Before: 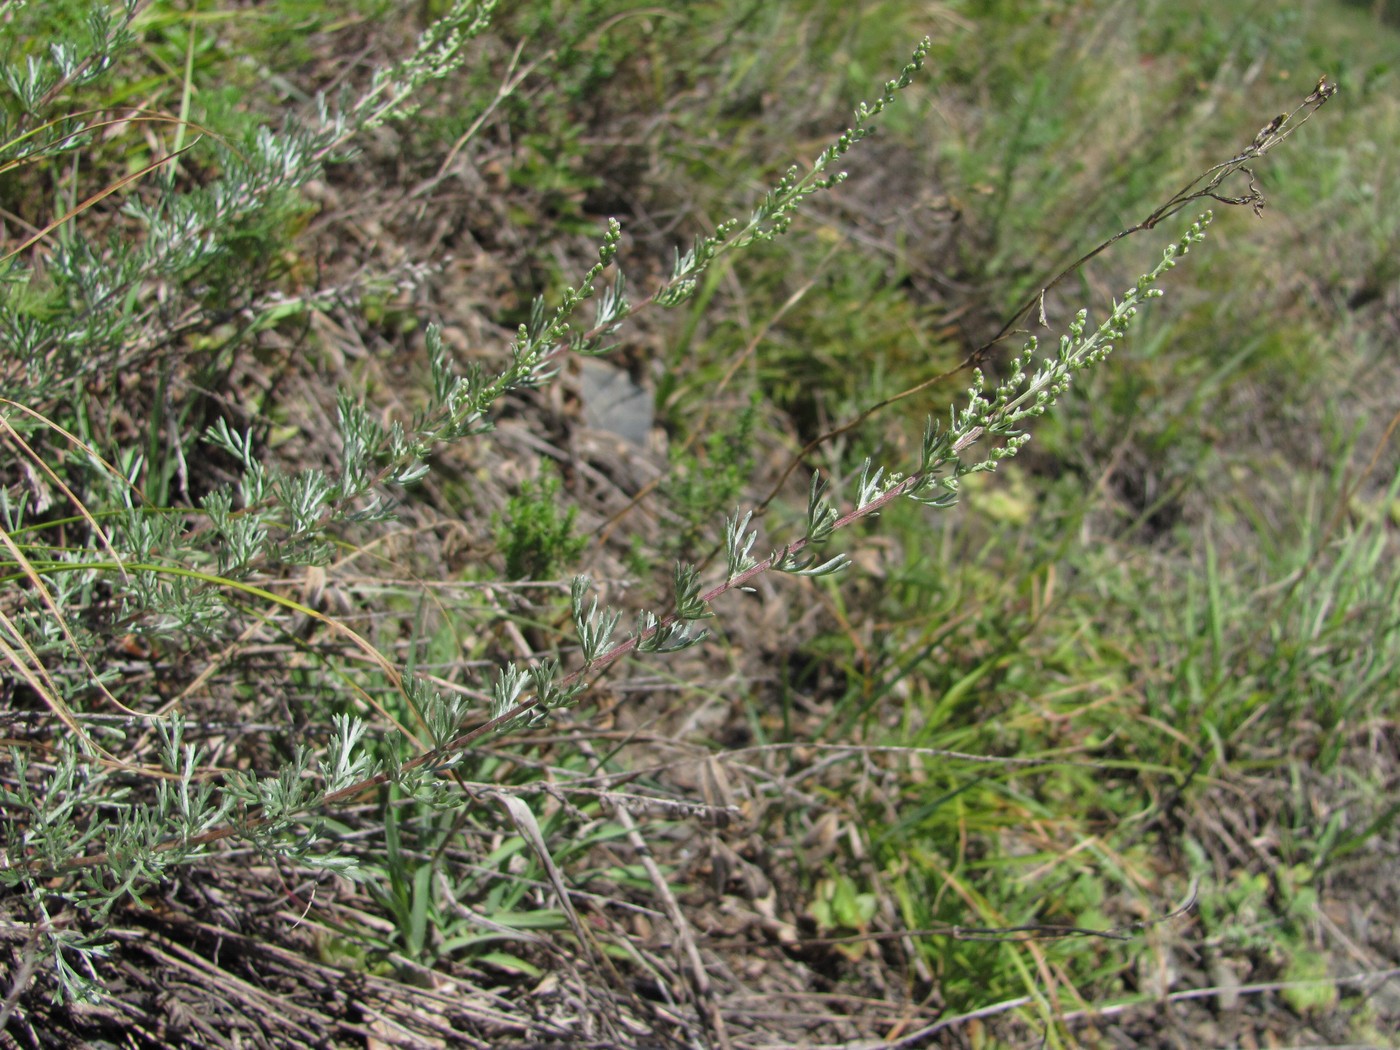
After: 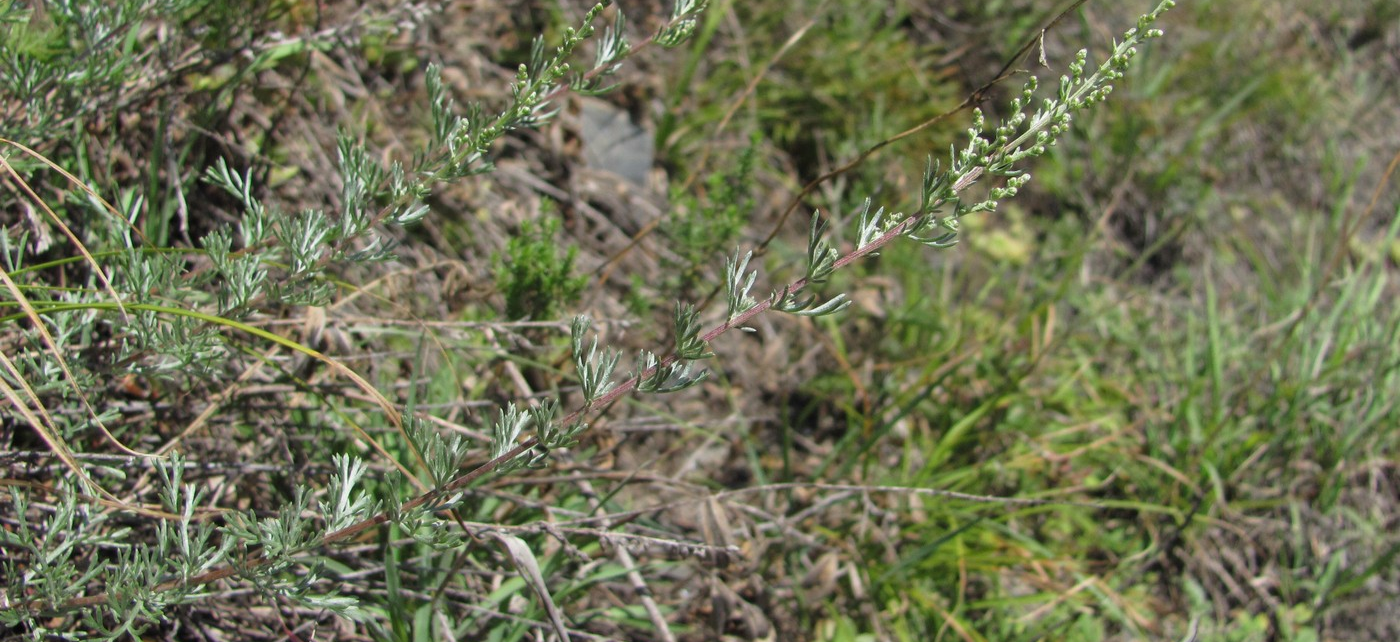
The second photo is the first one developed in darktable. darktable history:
crop and rotate: top 24.766%, bottom 14.014%
